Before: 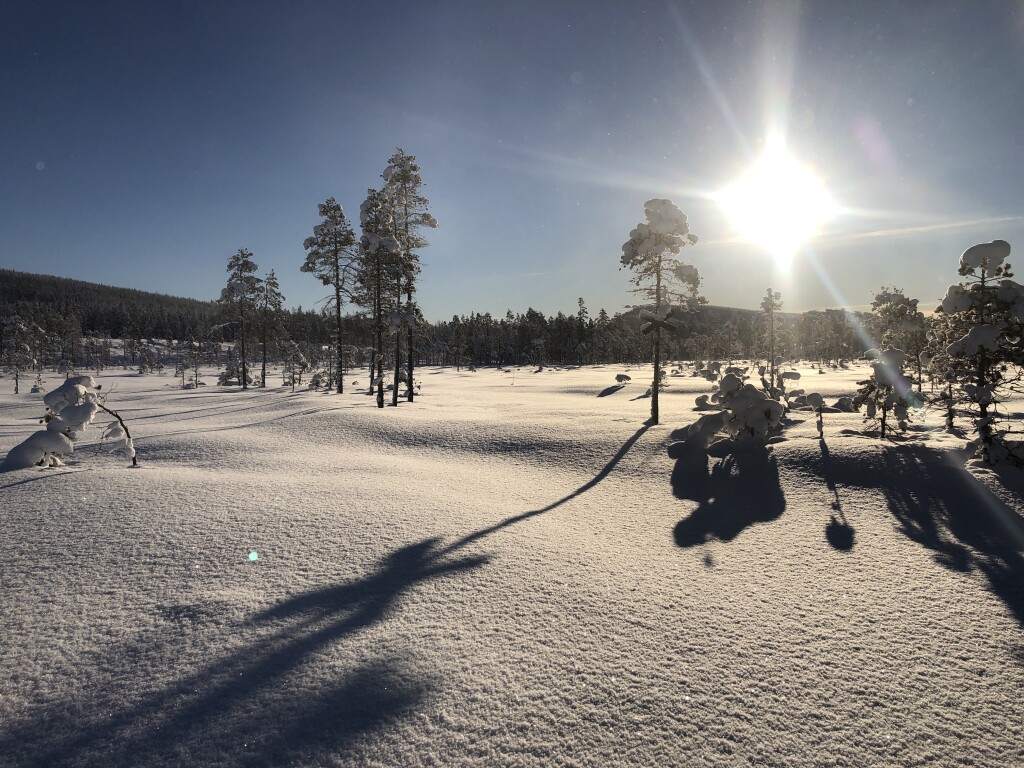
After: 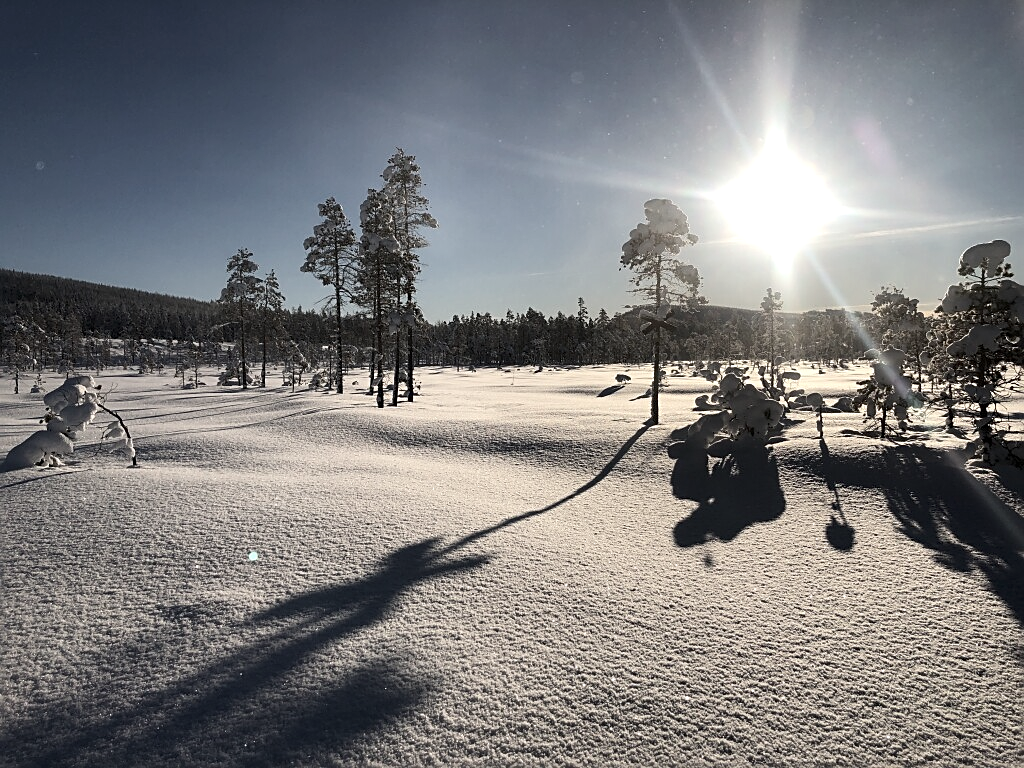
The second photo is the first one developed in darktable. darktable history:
sharpen: on, module defaults
contrast brightness saturation: contrast 0.101, saturation -0.355
local contrast: highlights 104%, shadows 100%, detail 120%, midtone range 0.2
